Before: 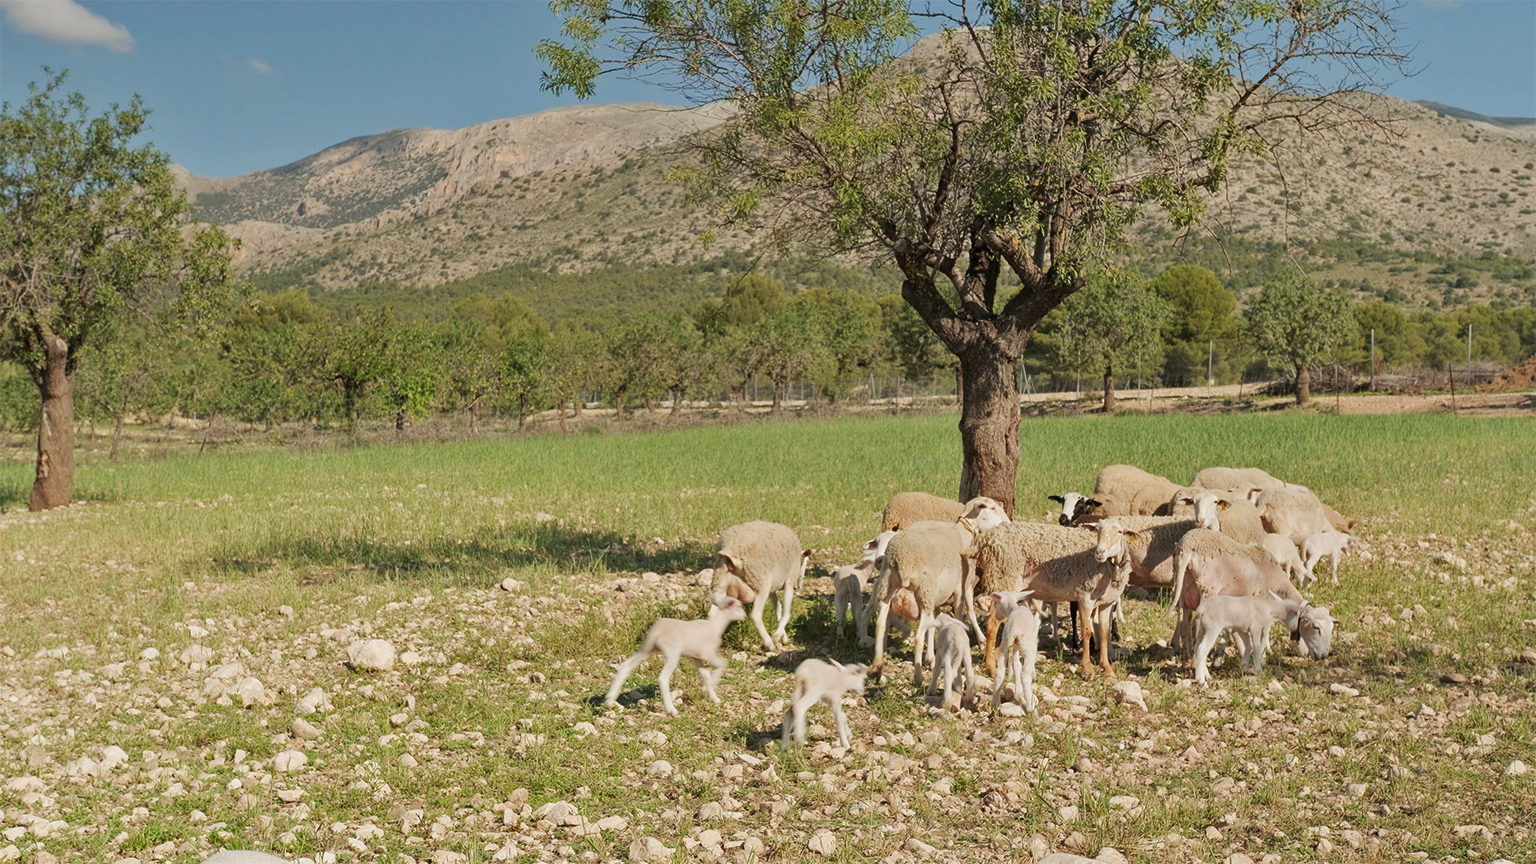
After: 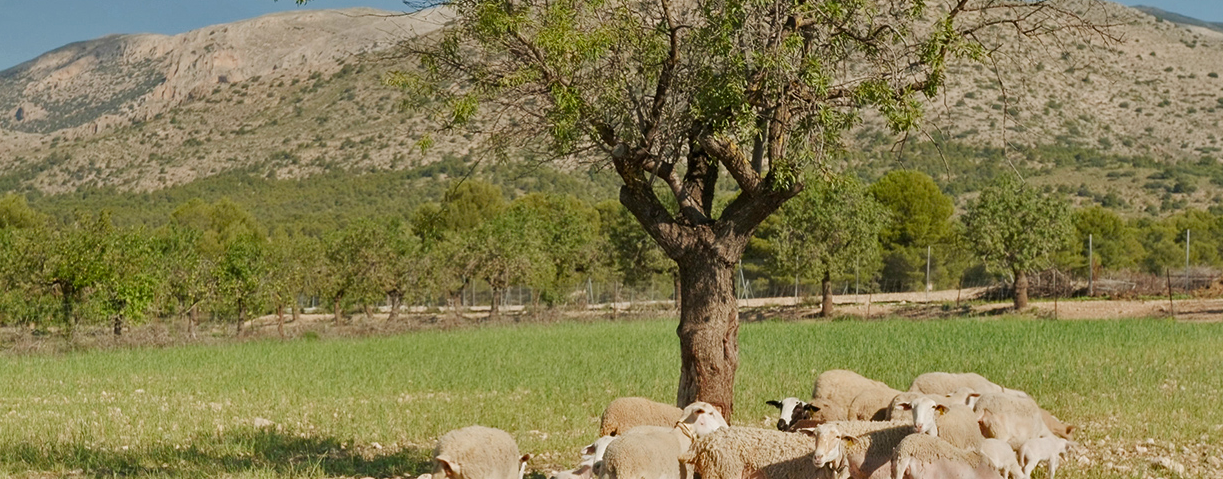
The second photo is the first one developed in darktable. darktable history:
crop: left 18.396%, top 11.083%, right 1.978%, bottom 33.383%
color balance rgb: shadows lift › chroma 0.84%, shadows lift › hue 115.32°, perceptual saturation grading › global saturation 14.067%, perceptual saturation grading › highlights -25.324%, perceptual saturation grading › shadows 29.313%
